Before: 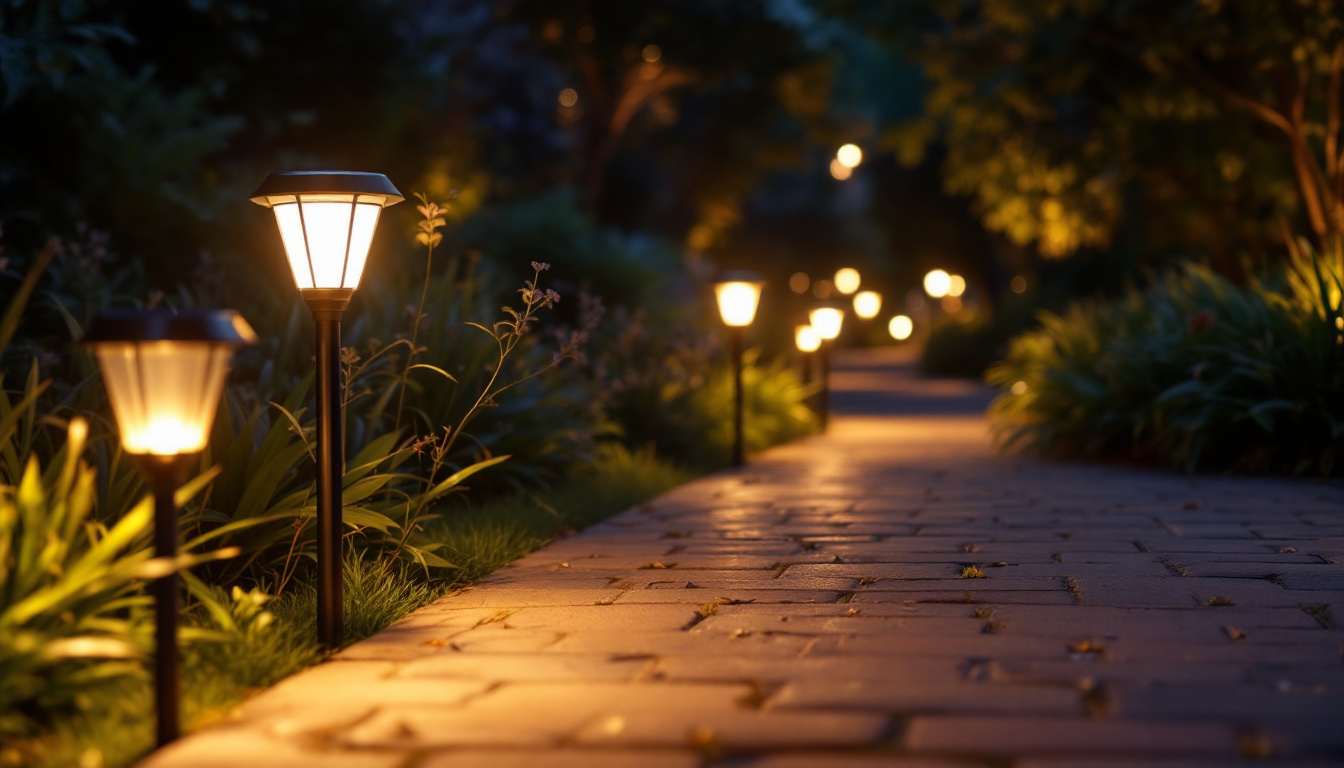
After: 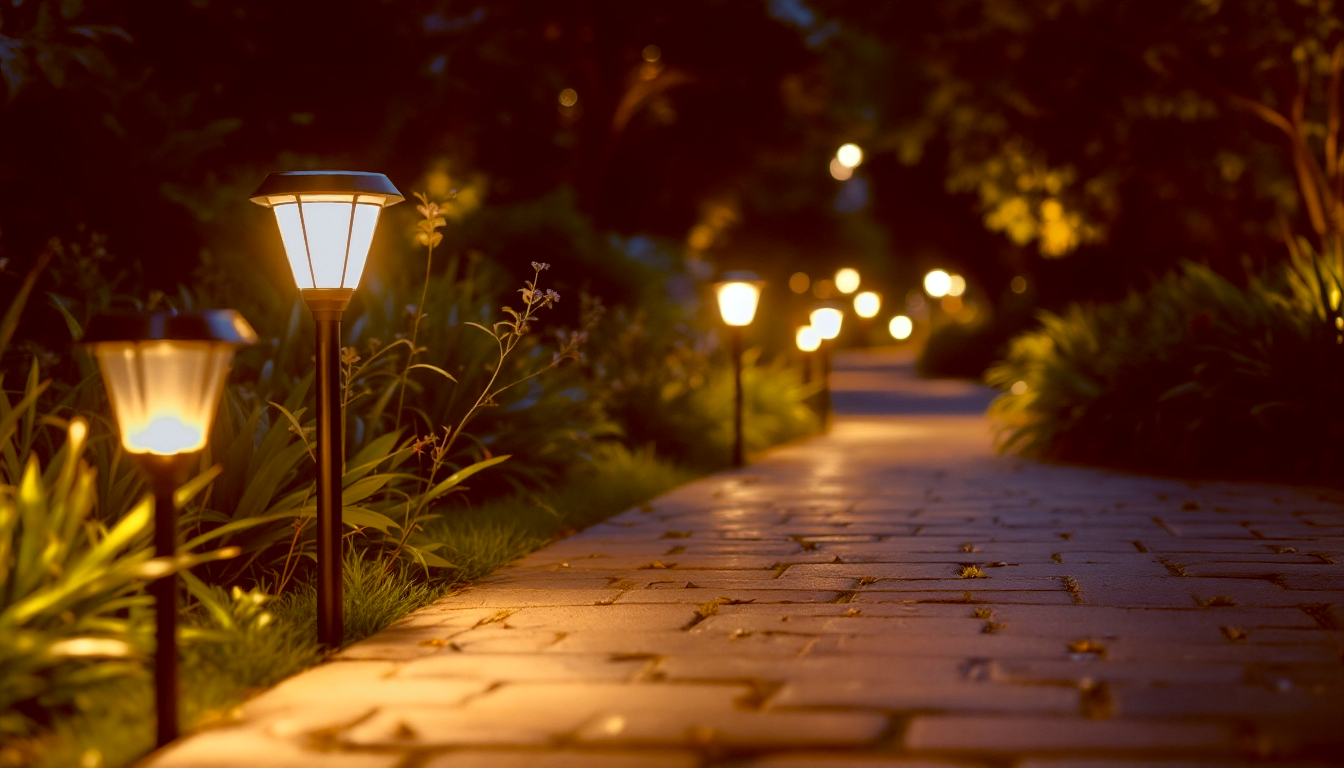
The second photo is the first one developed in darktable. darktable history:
color balance: lift [1, 1.015, 1.004, 0.985], gamma [1, 0.958, 0.971, 1.042], gain [1, 0.956, 0.977, 1.044]
tone equalizer: -7 EV -0.63 EV, -6 EV 1 EV, -5 EV -0.45 EV, -4 EV 0.43 EV, -3 EV 0.41 EV, -2 EV 0.15 EV, -1 EV -0.15 EV, +0 EV -0.39 EV, smoothing diameter 25%, edges refinement/feathering 10, preserve details guided filter
